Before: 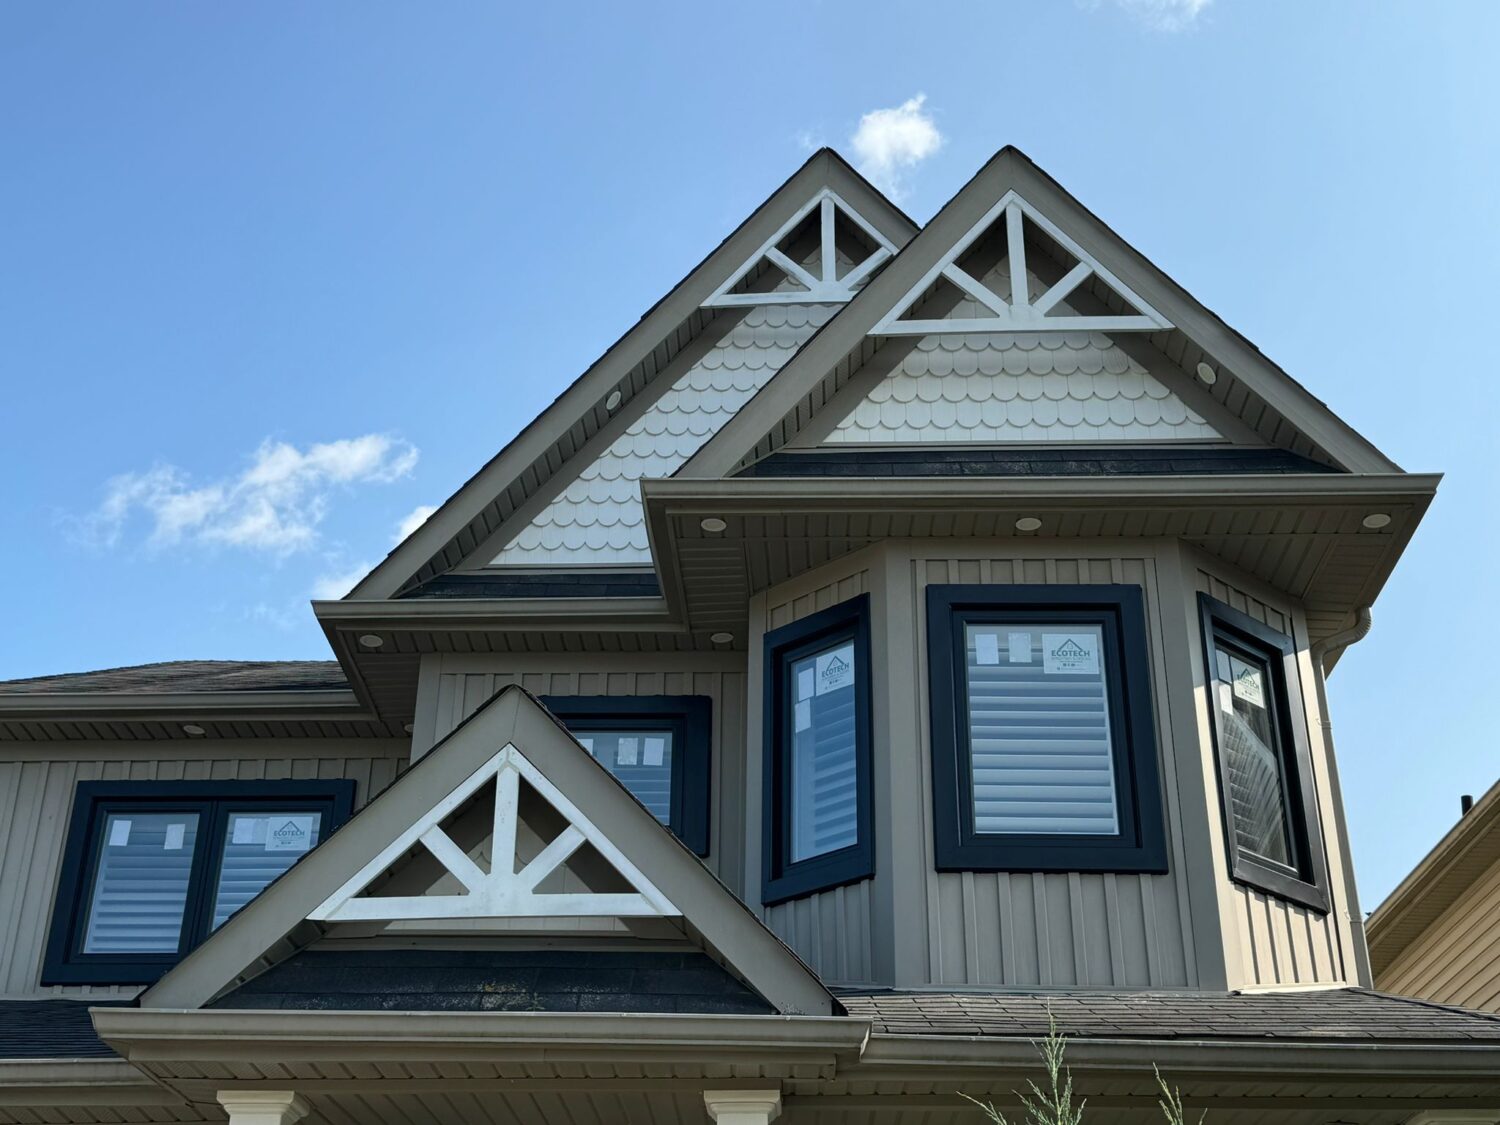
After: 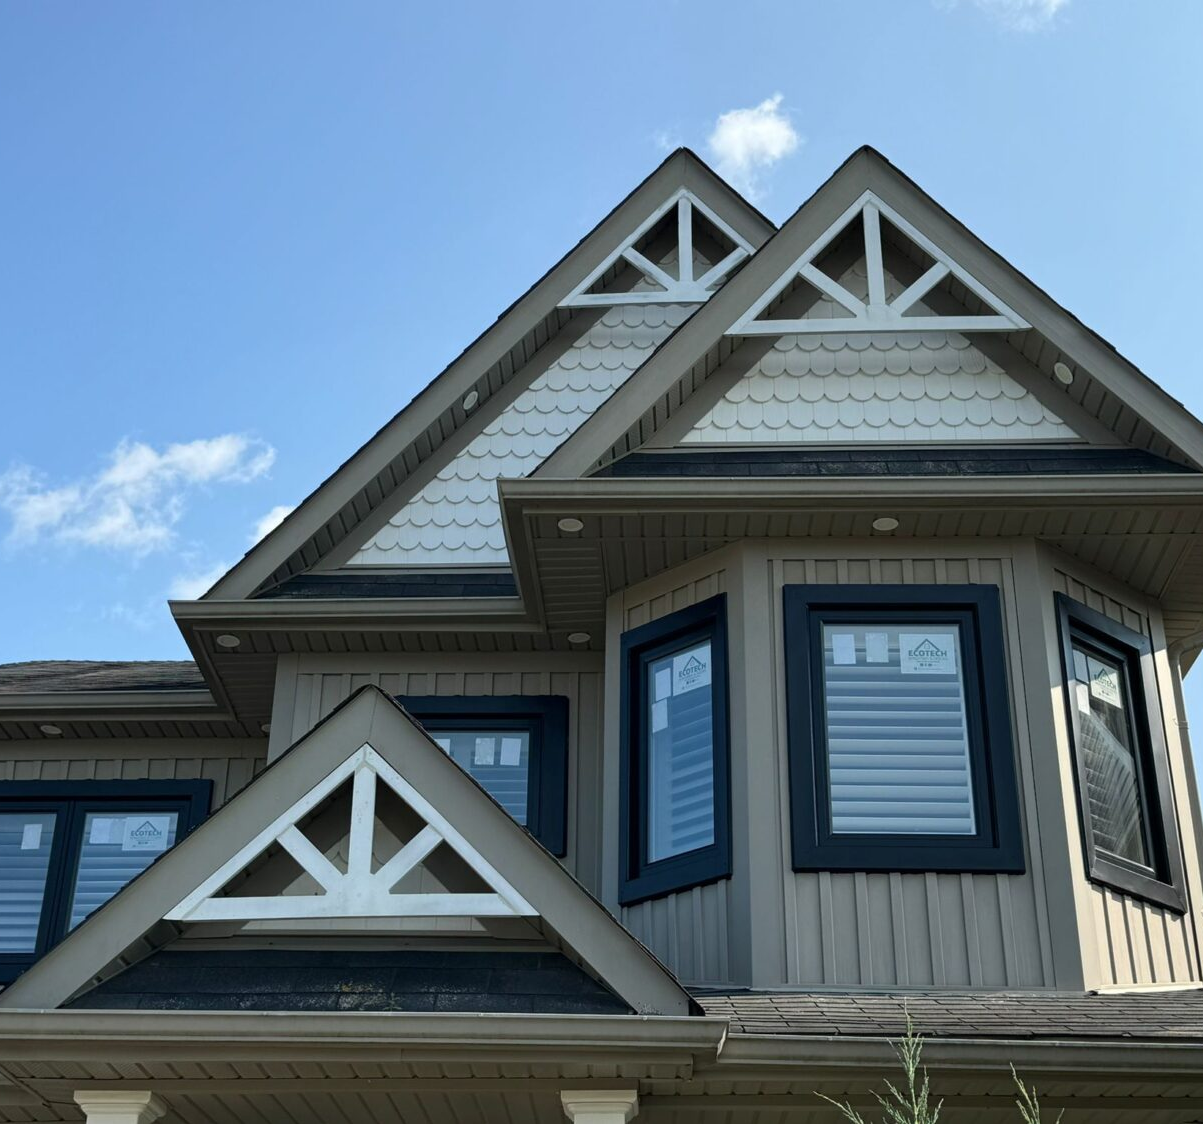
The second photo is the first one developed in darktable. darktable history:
crop and rotate: left 9.597%, right 10.195%
